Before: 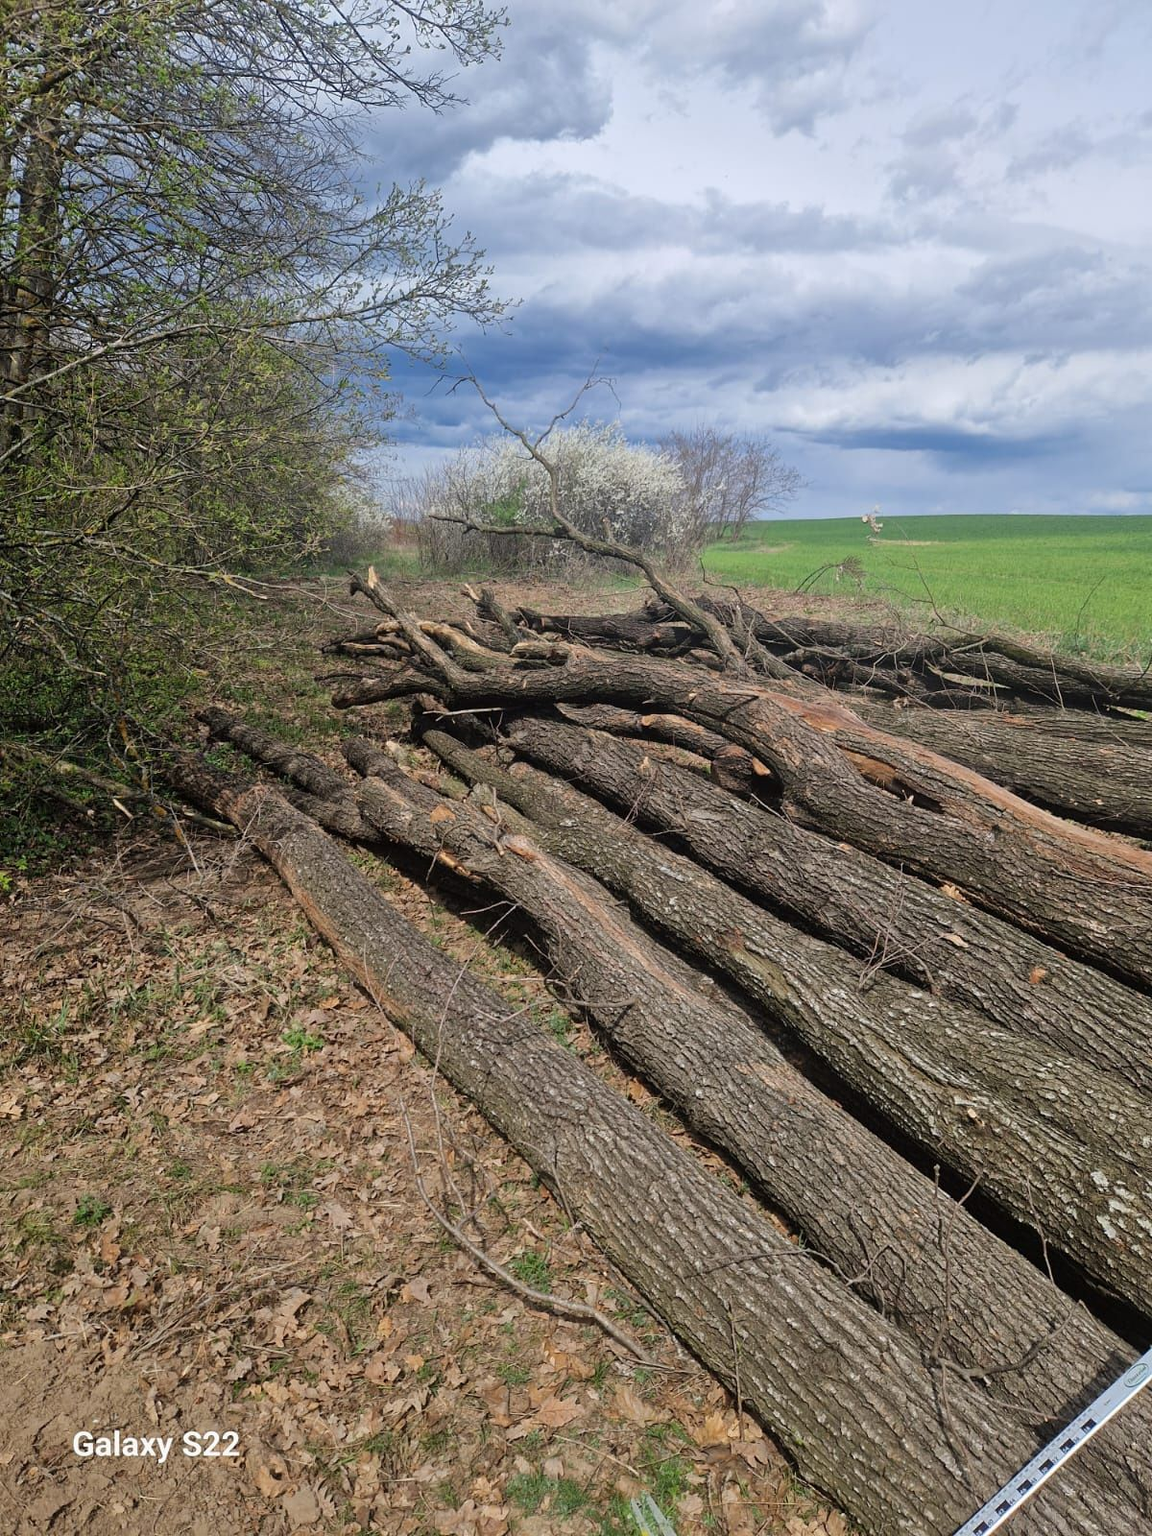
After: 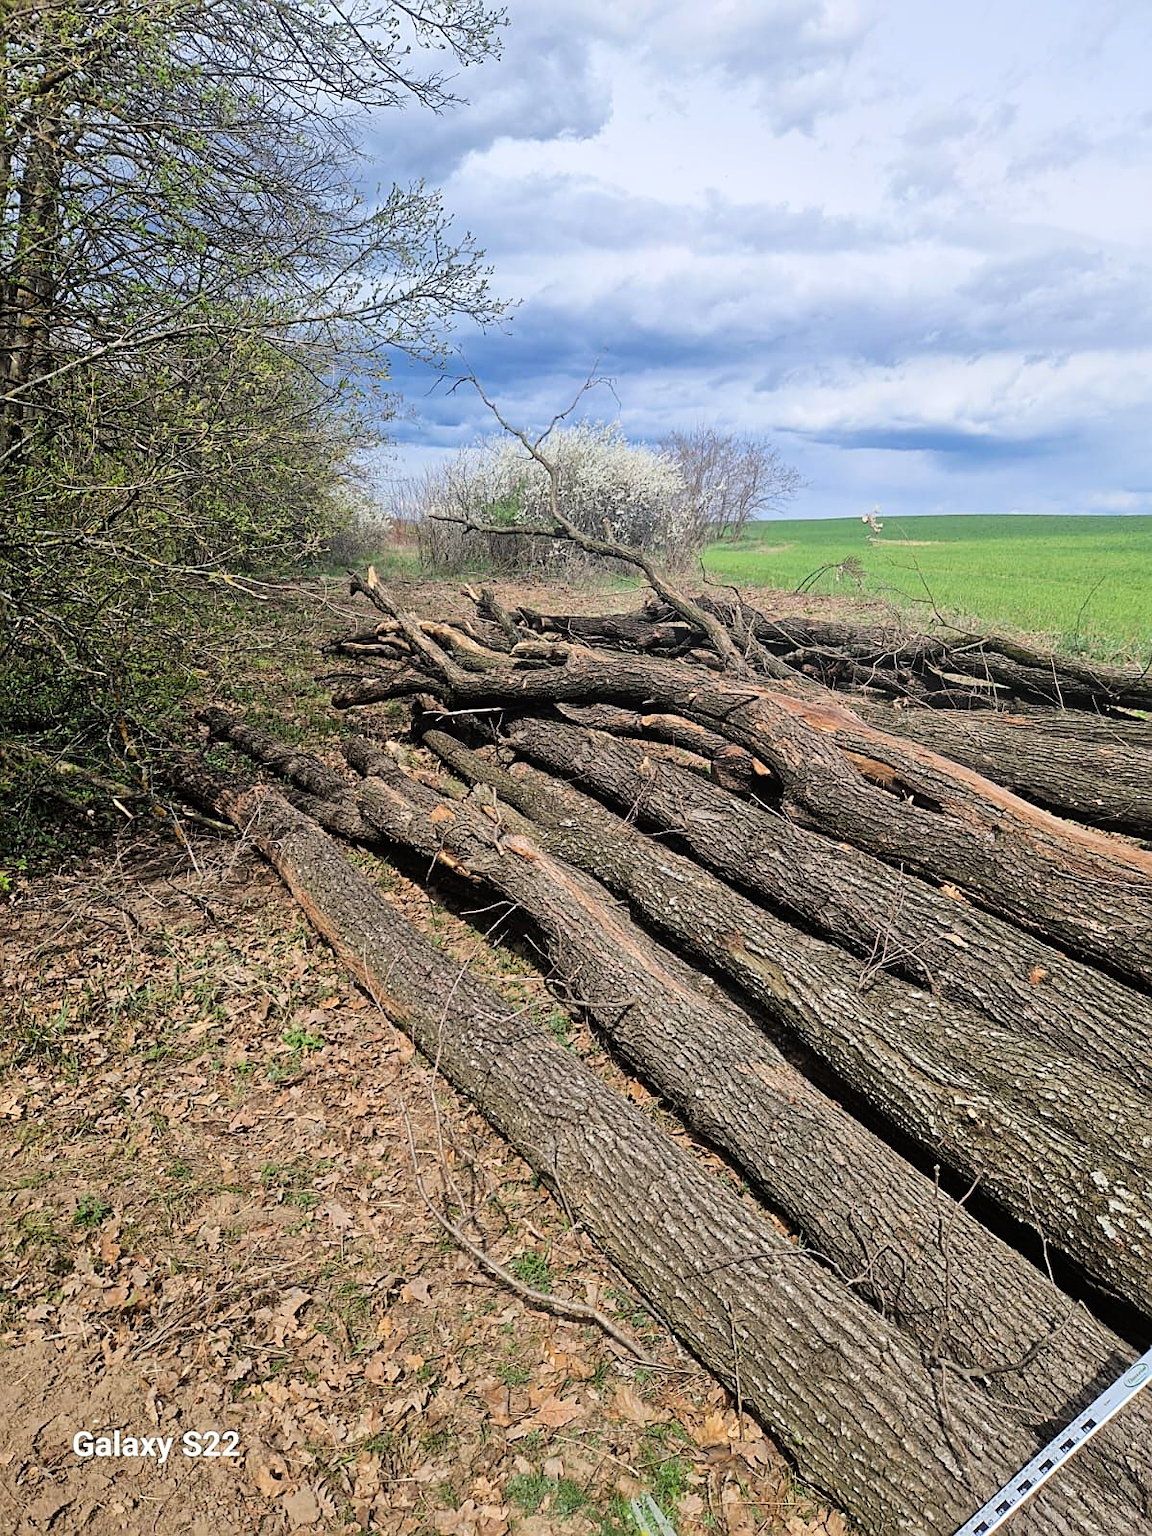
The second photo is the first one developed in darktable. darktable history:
sharpen: on, module defaults
tone curve: curves: ch0 [(0, 0) (0.004, 0.001) (0.133, 0.112) (0.325, 0.362) (0.832, 0.893) (1, 1)], color space Lab, linked channels, preserve colors none
